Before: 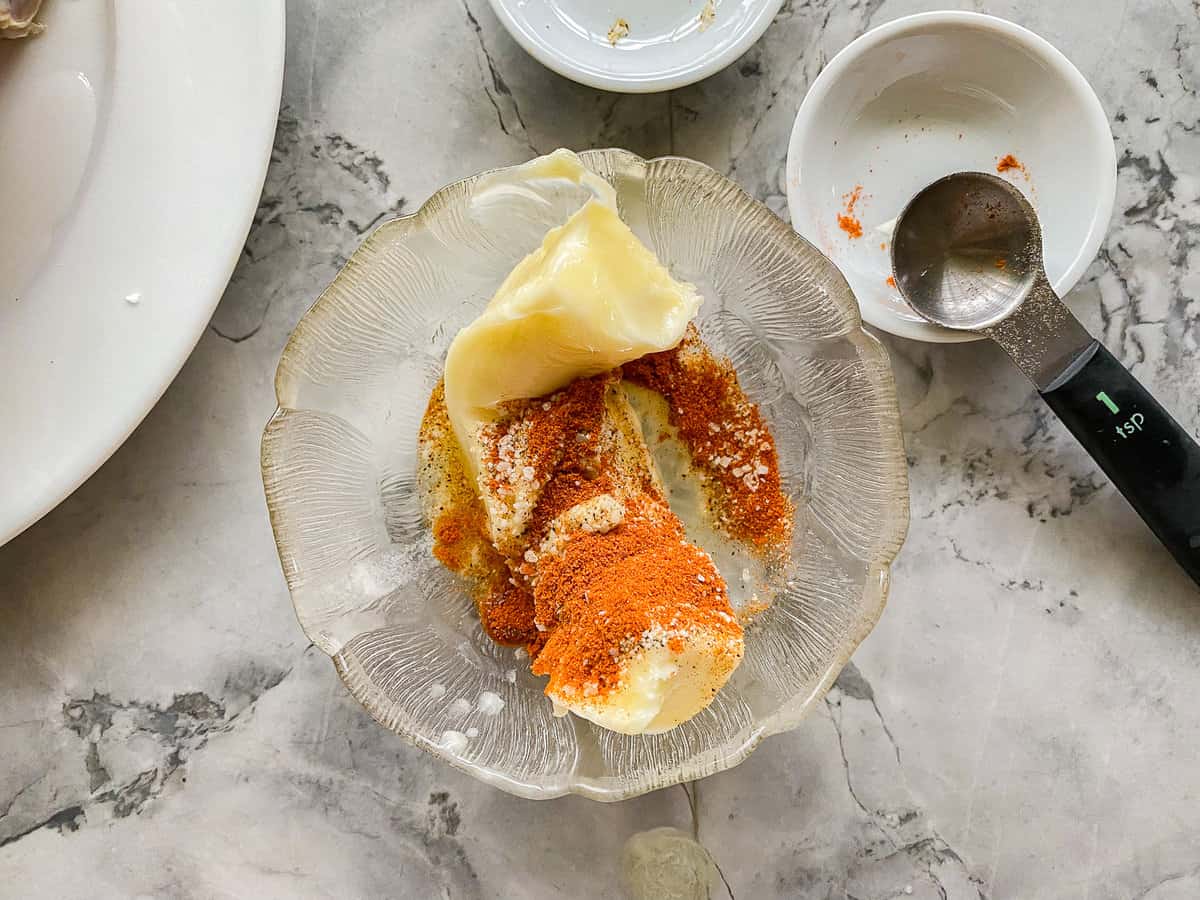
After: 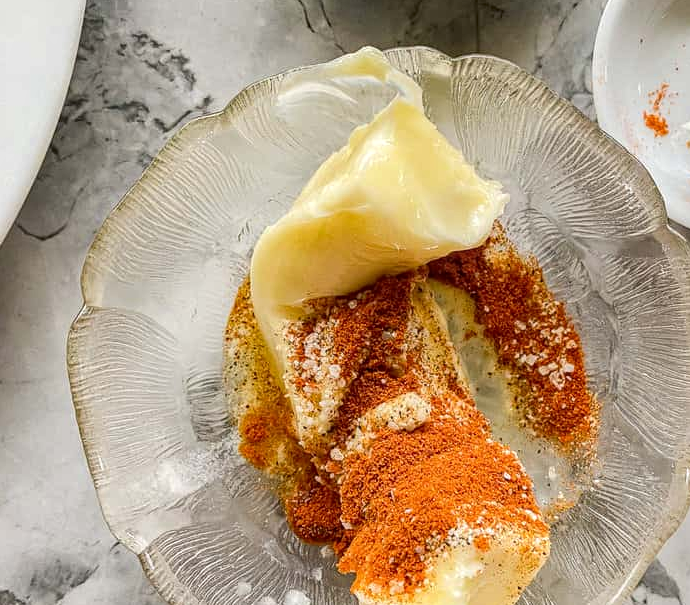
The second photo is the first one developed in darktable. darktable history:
crop: left 16.248%, top 11.381%, right 26.204%, bottom 20.613%
local contrast: on, module defaults
exposure: compensate highlight preservation false
